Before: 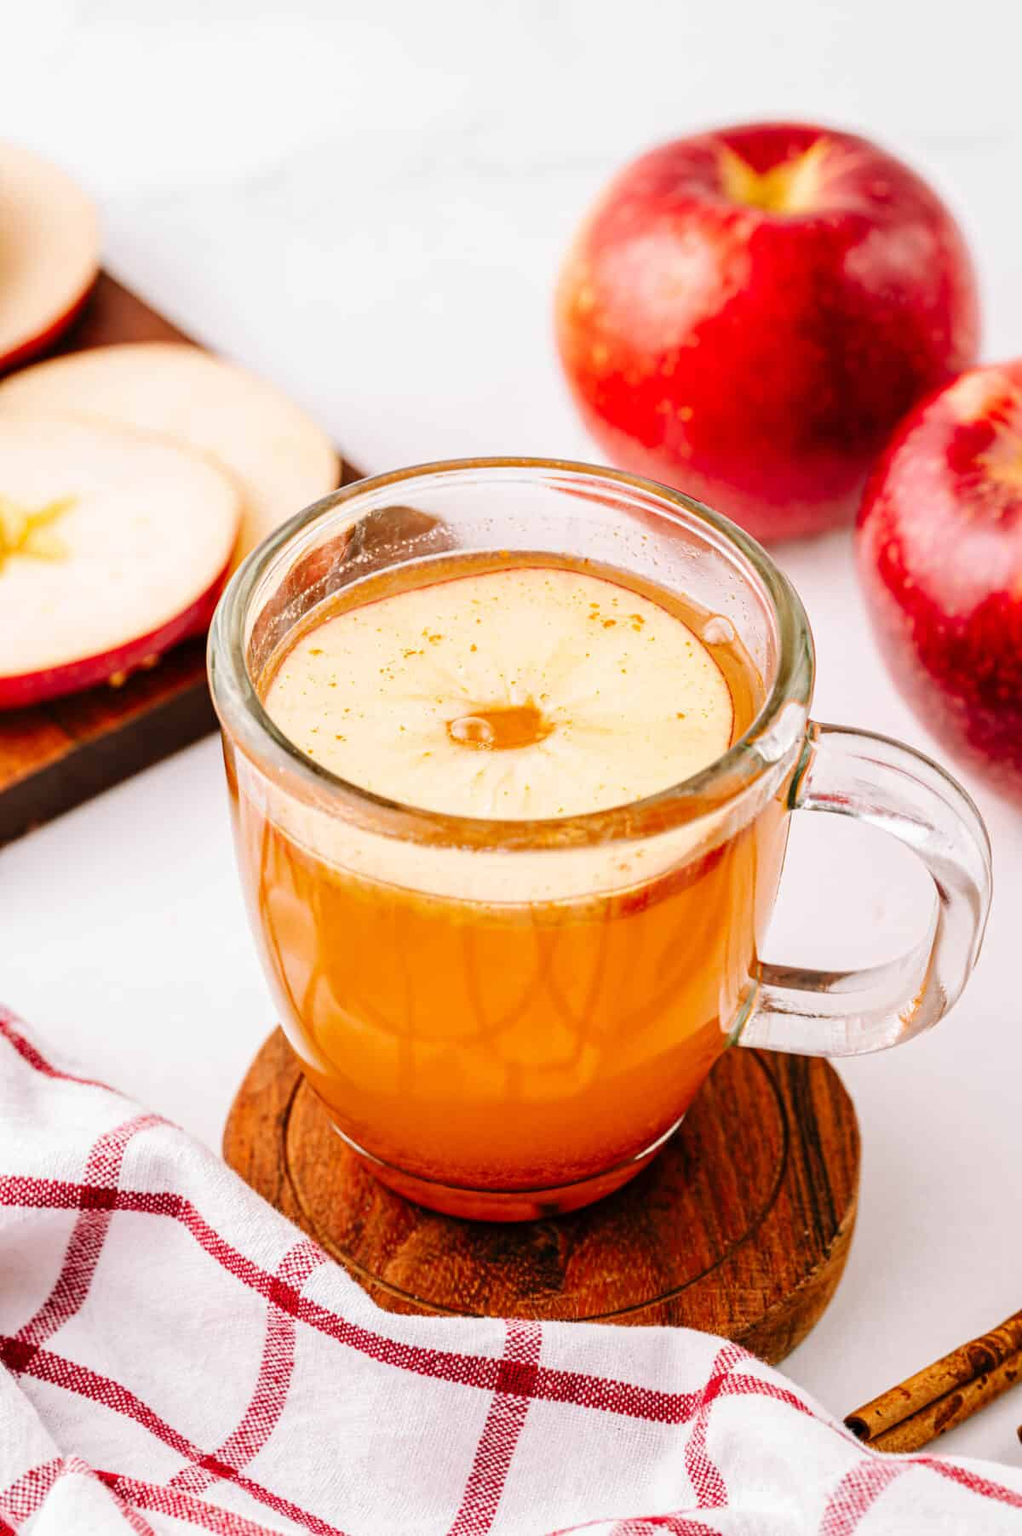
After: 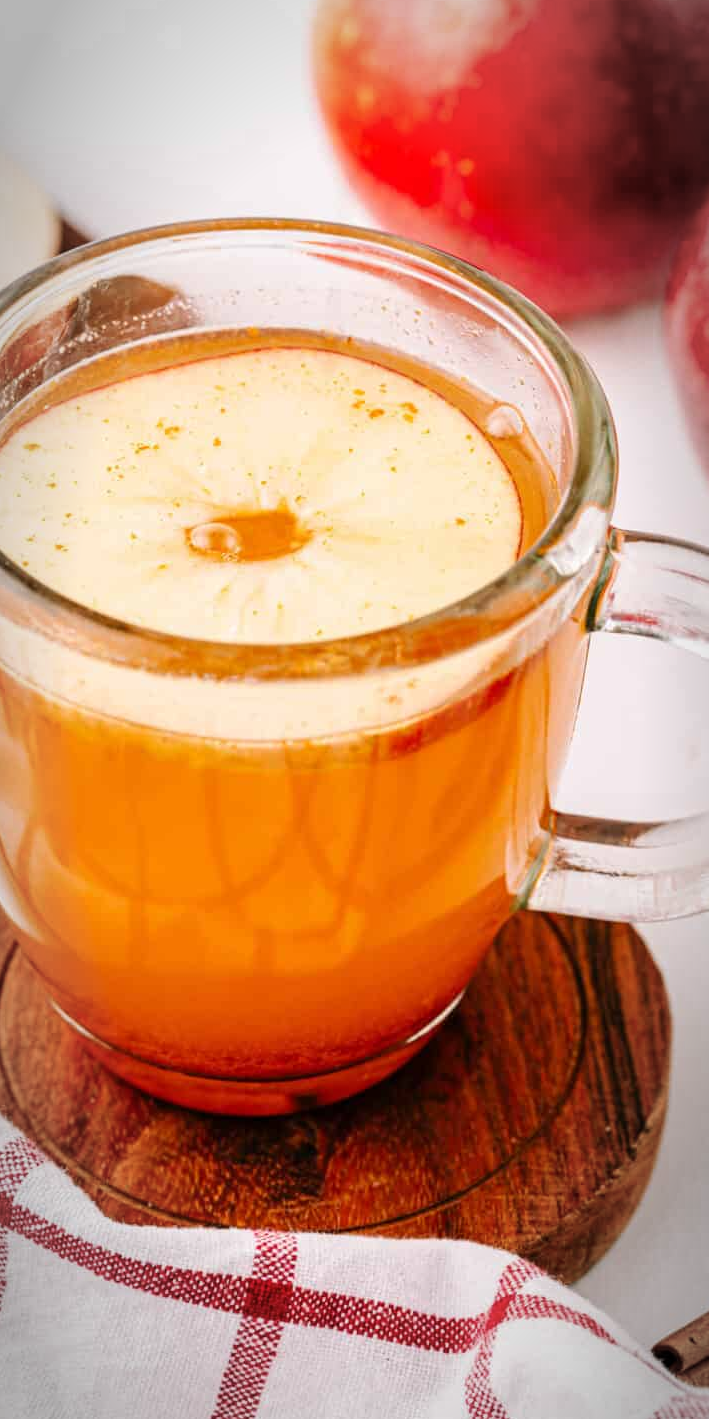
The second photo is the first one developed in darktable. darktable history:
crop and rotate: left 28.256%, top 17.734%, right 12.656%, bottom 3.573%
vignetting: automatic ratio true
